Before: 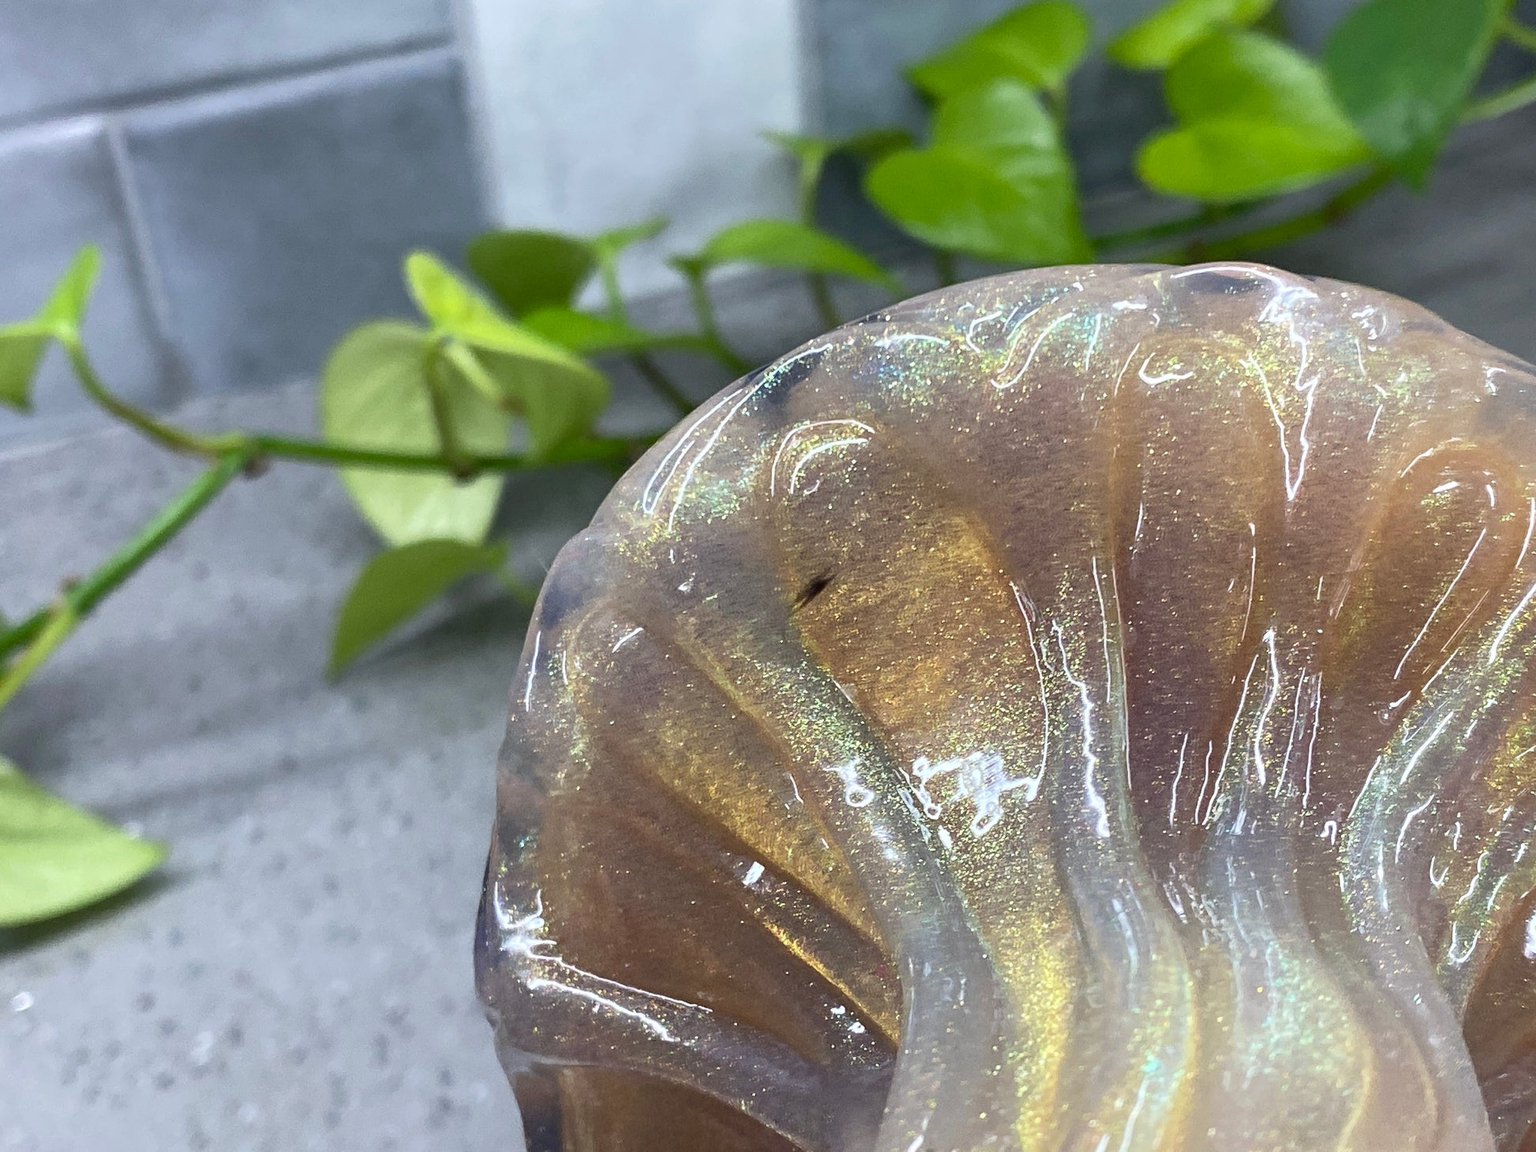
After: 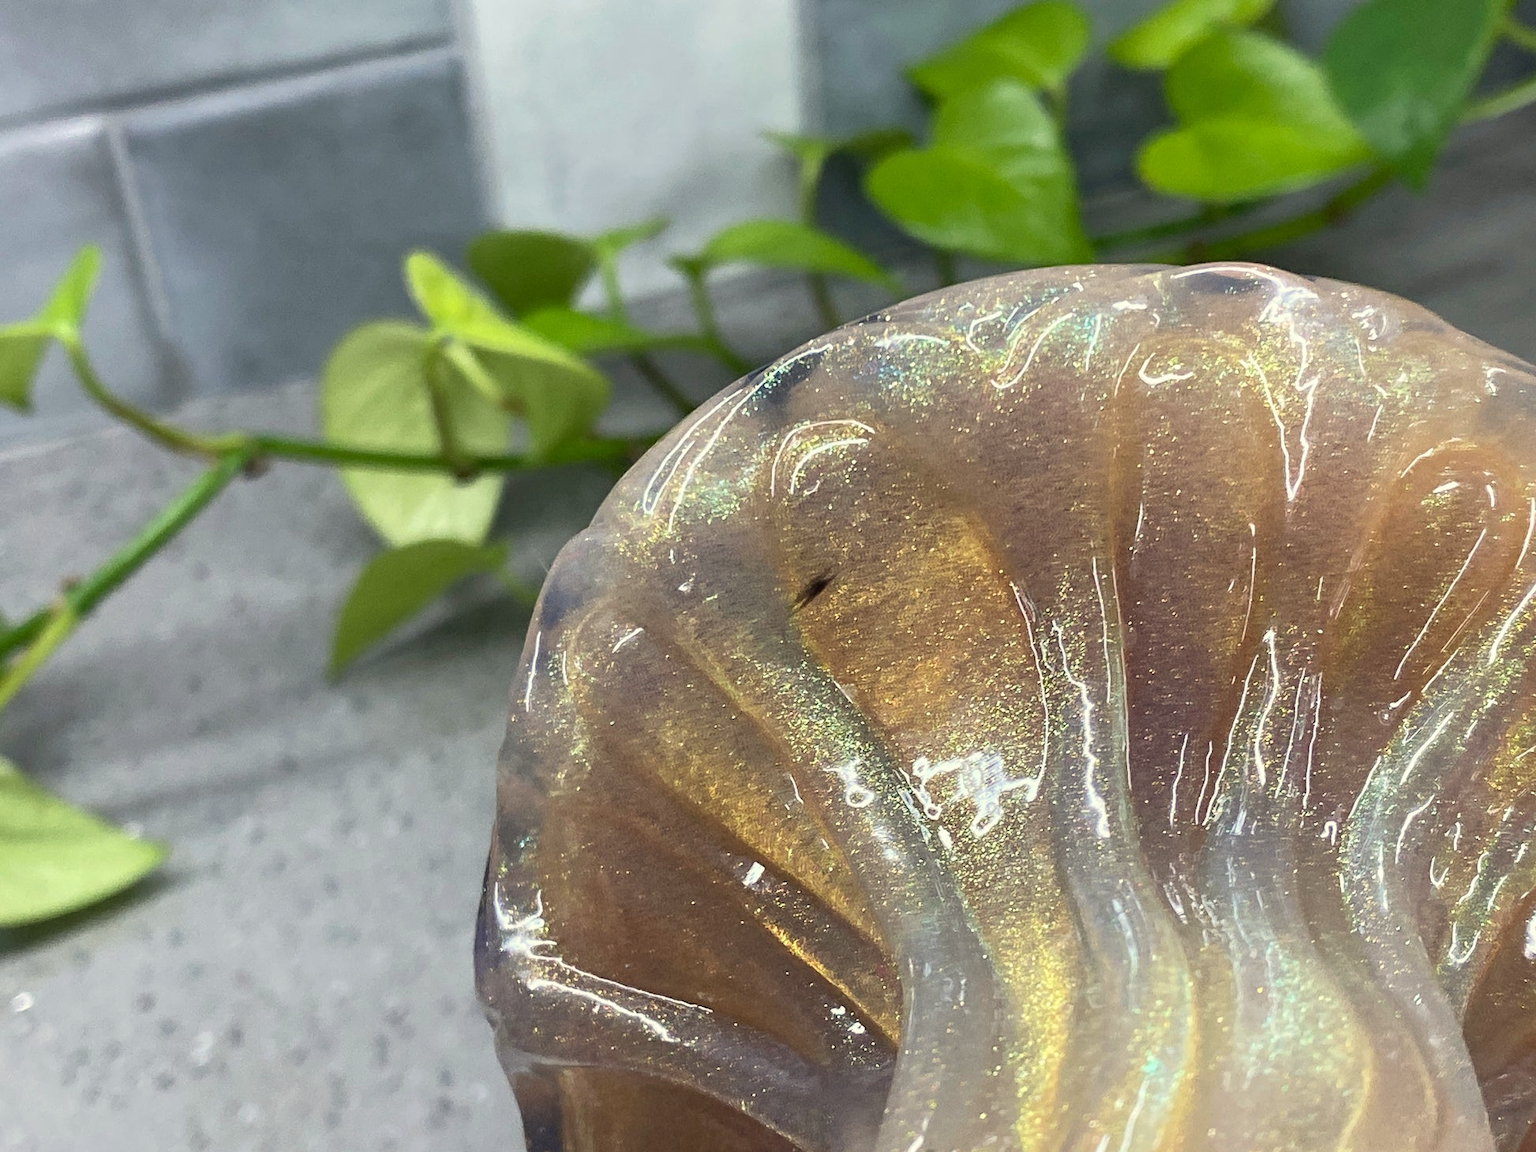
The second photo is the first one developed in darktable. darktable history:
white balance: red 1.029, blue 0.92
